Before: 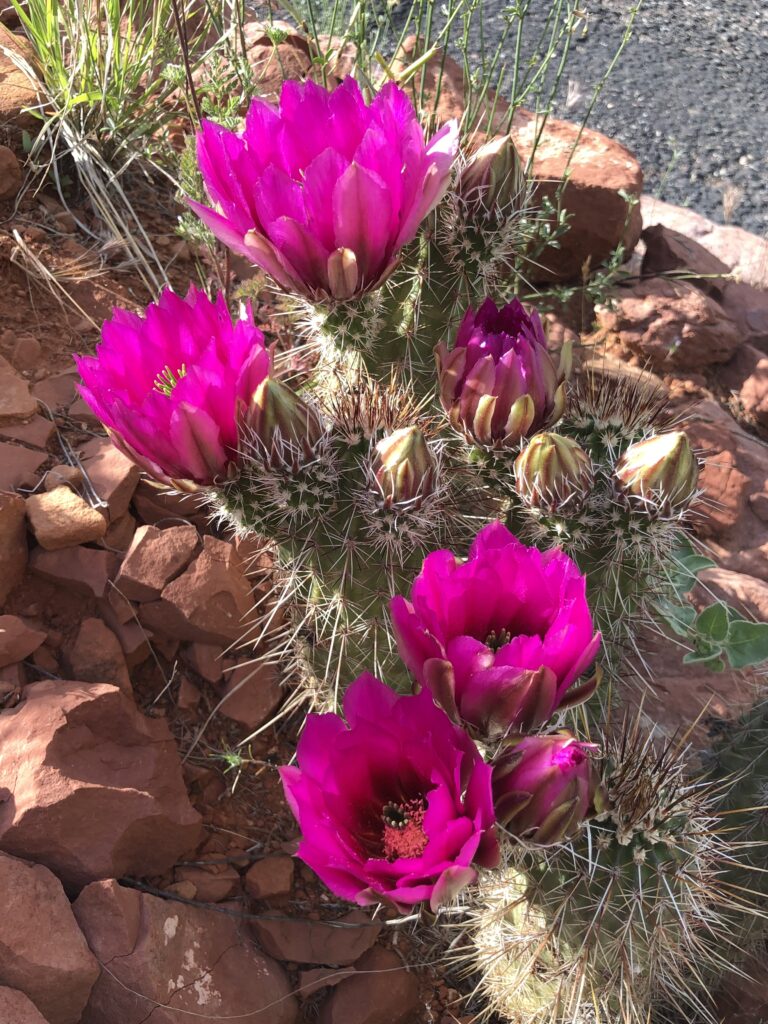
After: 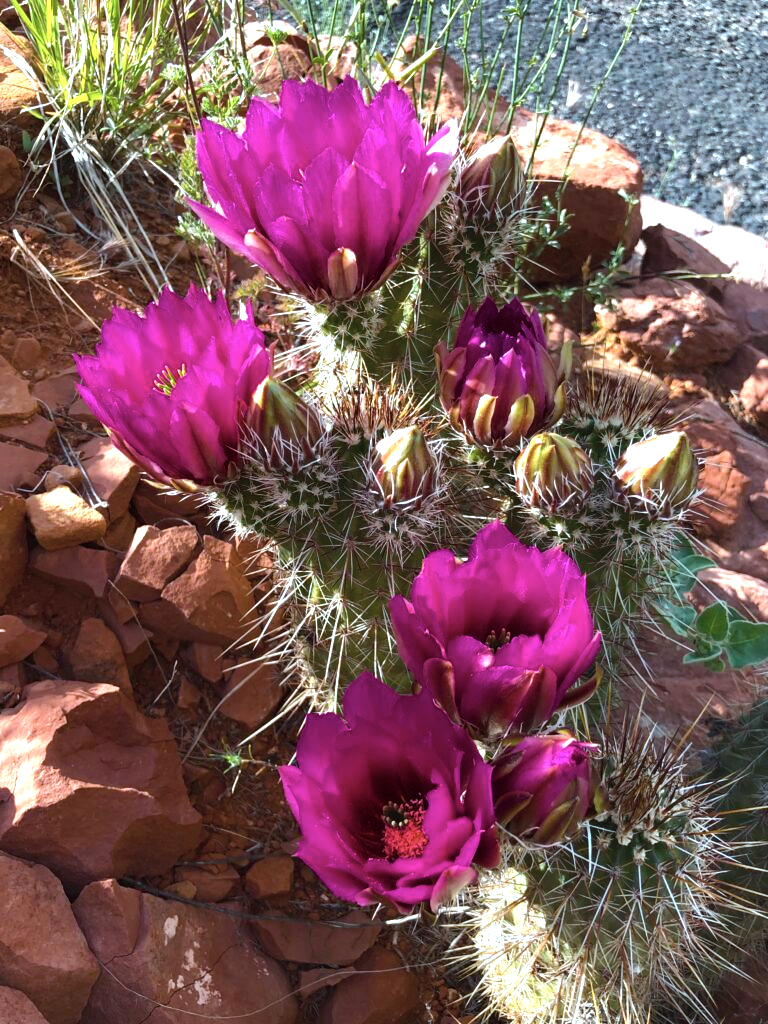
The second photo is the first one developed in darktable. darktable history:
color balance rgb: linear chroma grading › global chroma 9%, perceptual saturation grading › global saturation 36%, perceptual saturation grading › shadows 35%, perceptual brilliance grading › global brilliance 21.21%, perceptual brilliance grading › shadows -35%, global vibrance 21.21%
color correction: highlights a* -12.64, highlights b* -18.1, saturation 0.7
